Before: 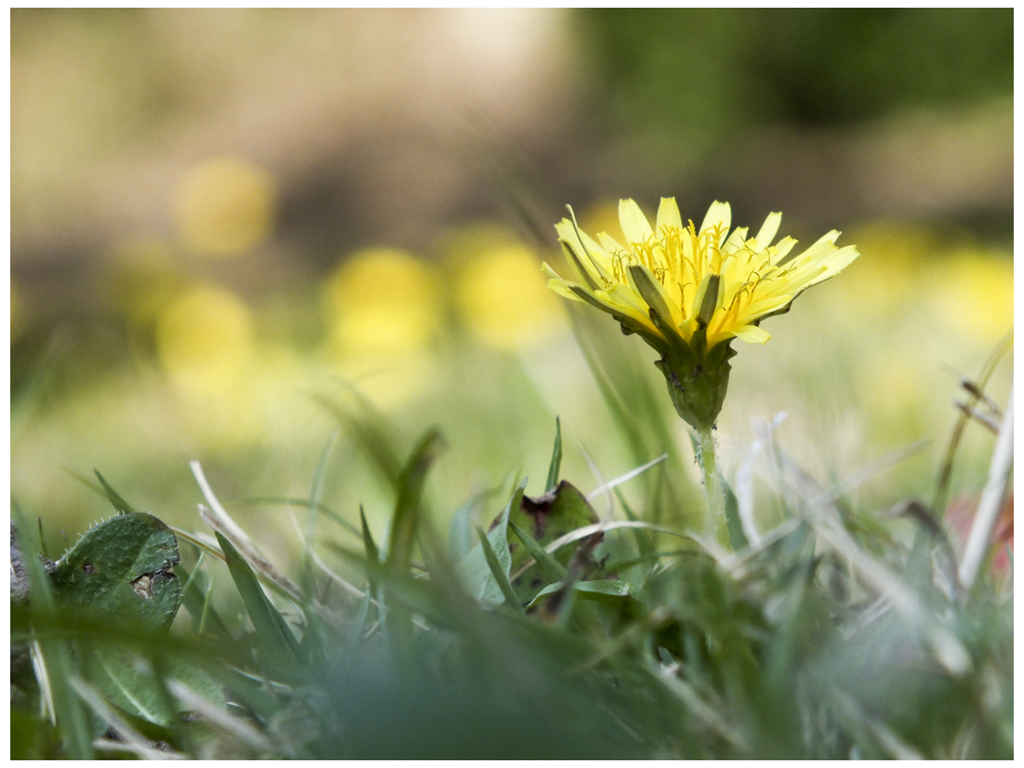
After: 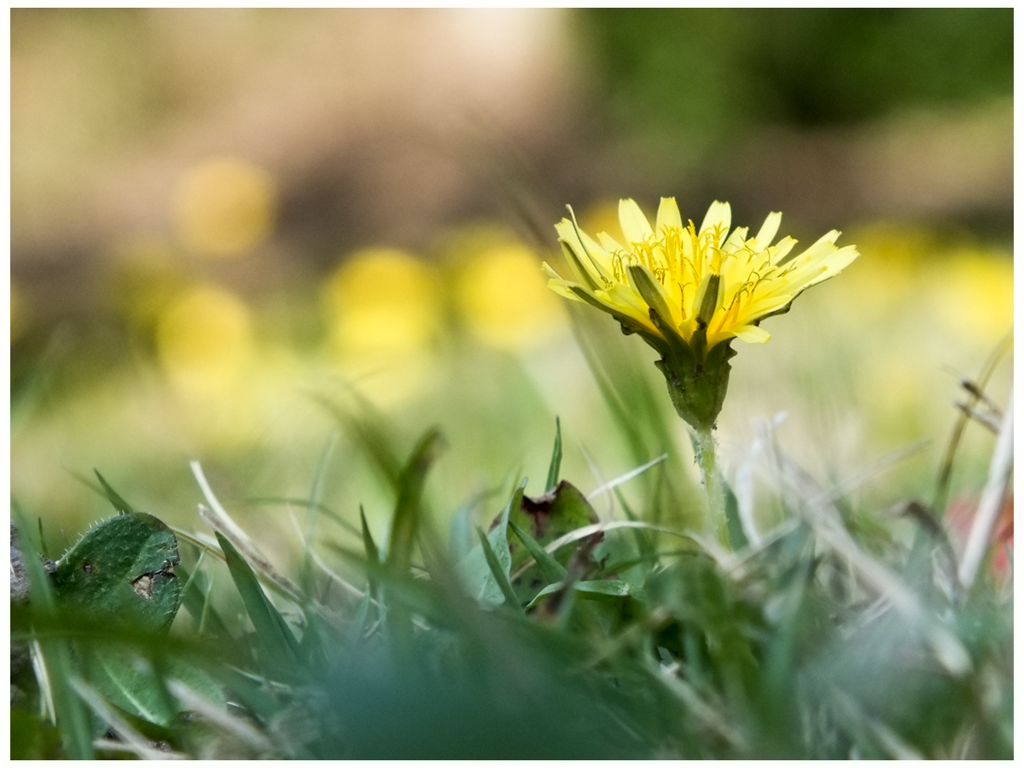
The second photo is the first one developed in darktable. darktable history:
contrast equalizer: y [[0.5 ×6], [0.5 ×6], [0.5 ×6], [0 ×6], [0, 0.039, 0.251, 0.29, 0.293, 0.292]]
